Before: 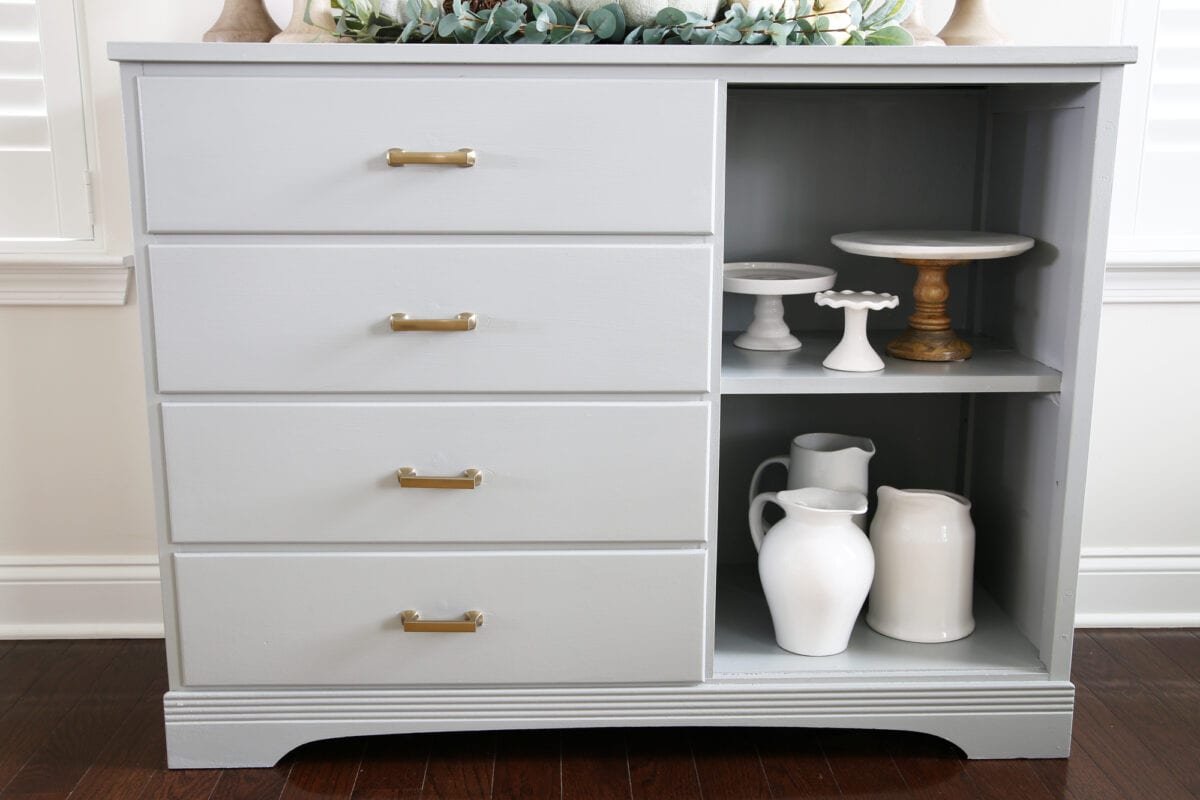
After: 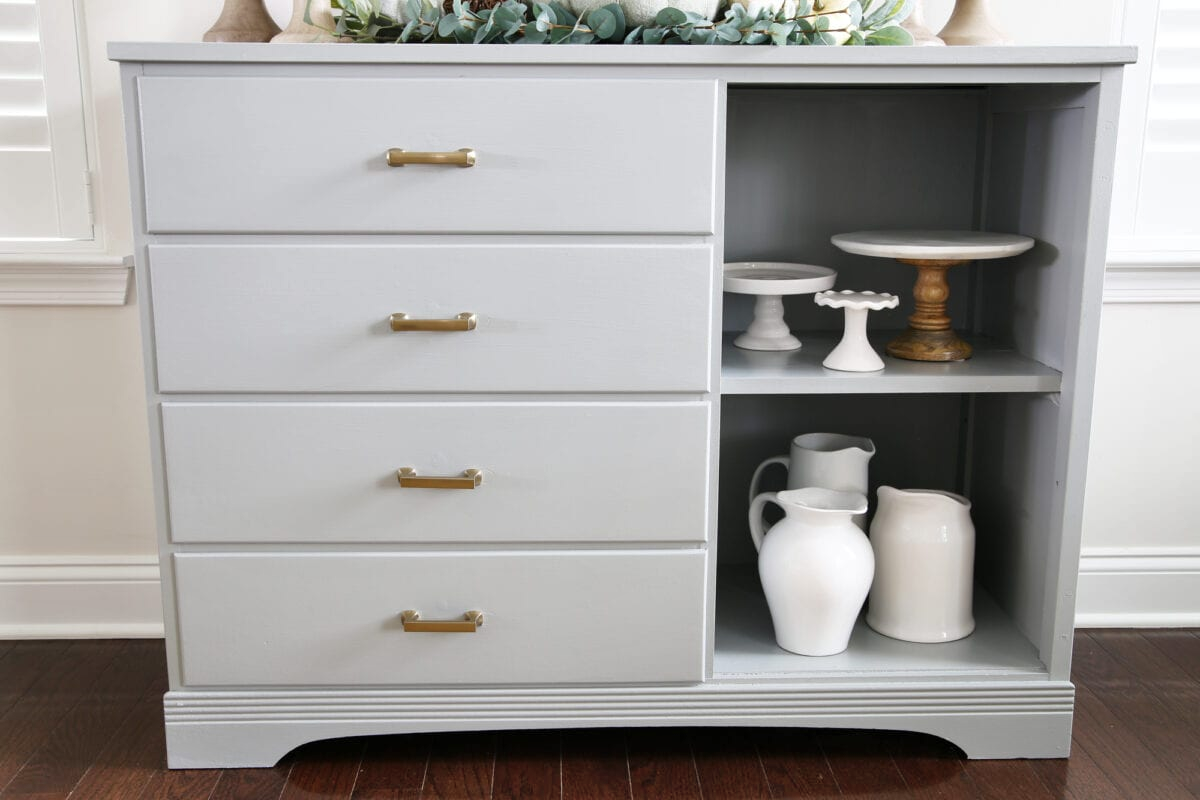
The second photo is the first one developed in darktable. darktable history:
shadows and highlights: shadows 75.92, highlights -25.61, soften with gaussian
